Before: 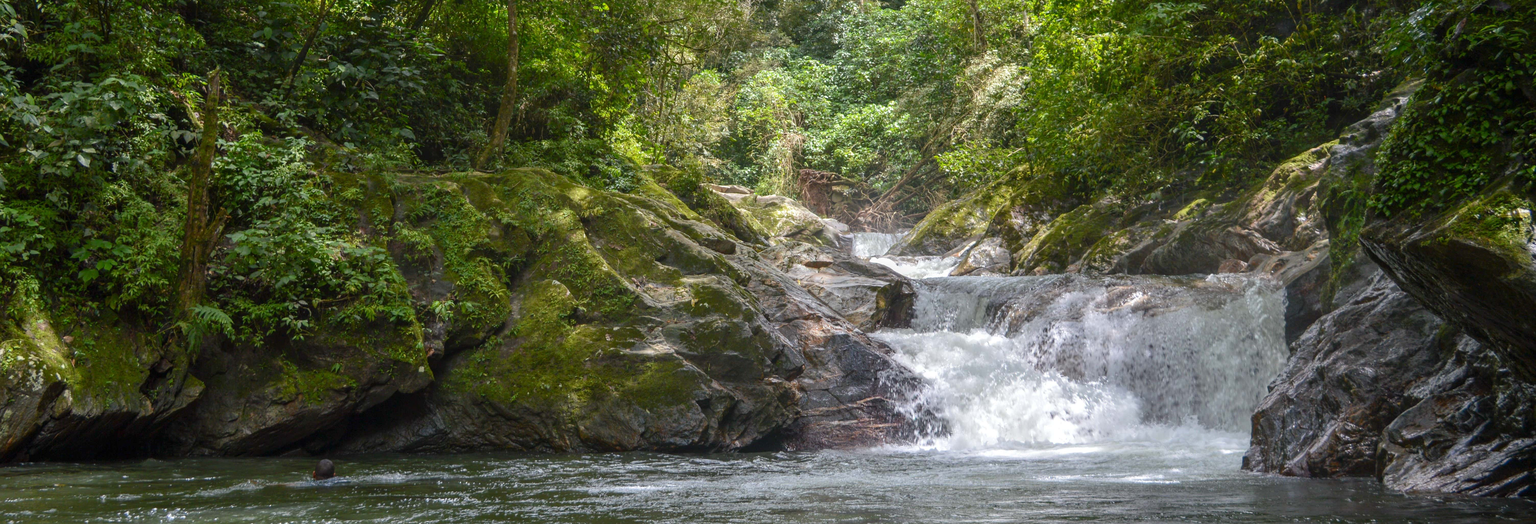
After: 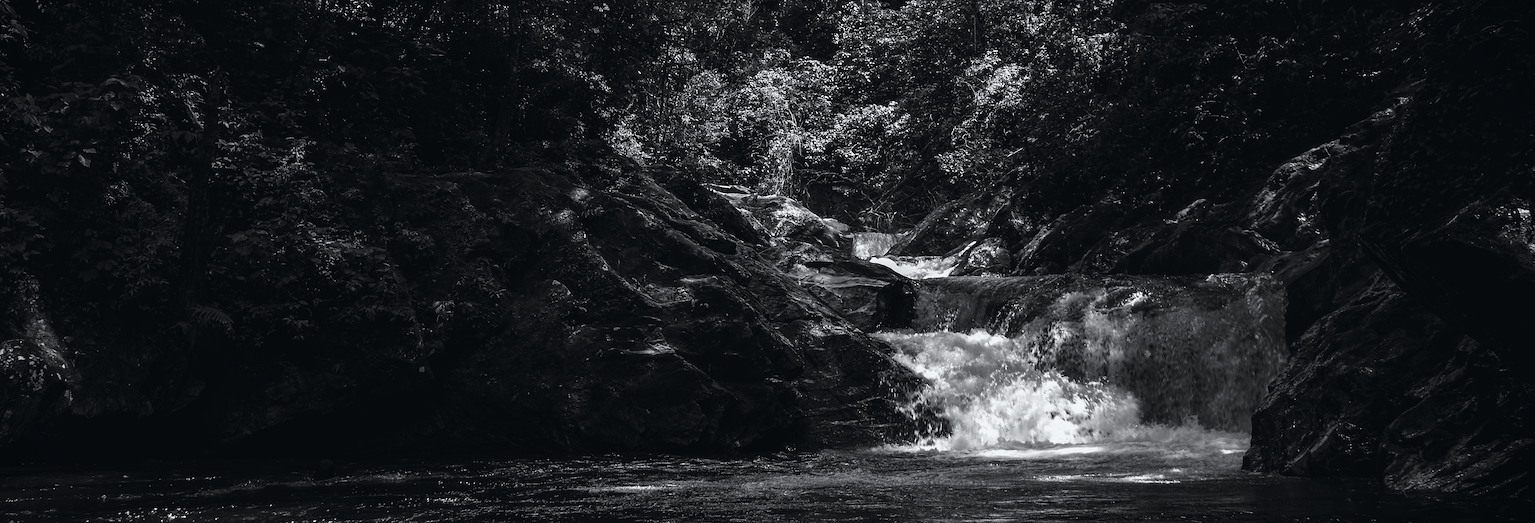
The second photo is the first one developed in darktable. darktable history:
tone curve: curves: ch0 [(0, 0.025) (0.15, 0.143) (0.452, 0.486) (0.751, 0.788) (1, 0.961)]; ch1 [(0, 0) (0.43, 0.408) (0.476, 0.469) (0.497, 0.494) (0.546, 0.571) (0.566, 0.607) (0.62, 0.657) (1, 1)]; ch2 [(0, 0) (0.386, 0.397) (0.505, 0.498) (0.547, 0.546) (0.579, 0.58) (1, 1)], color space Lab, independent channels, preserve colors none
vignetting: fall-off start 98.29%, fall-off radius 100%, brightness -1, saturation 0.5, width/height ratio 1.428
contrast brightness saturation: contrast 0.02, brightness -1, saturation -1
sharpen: on, module defaults
